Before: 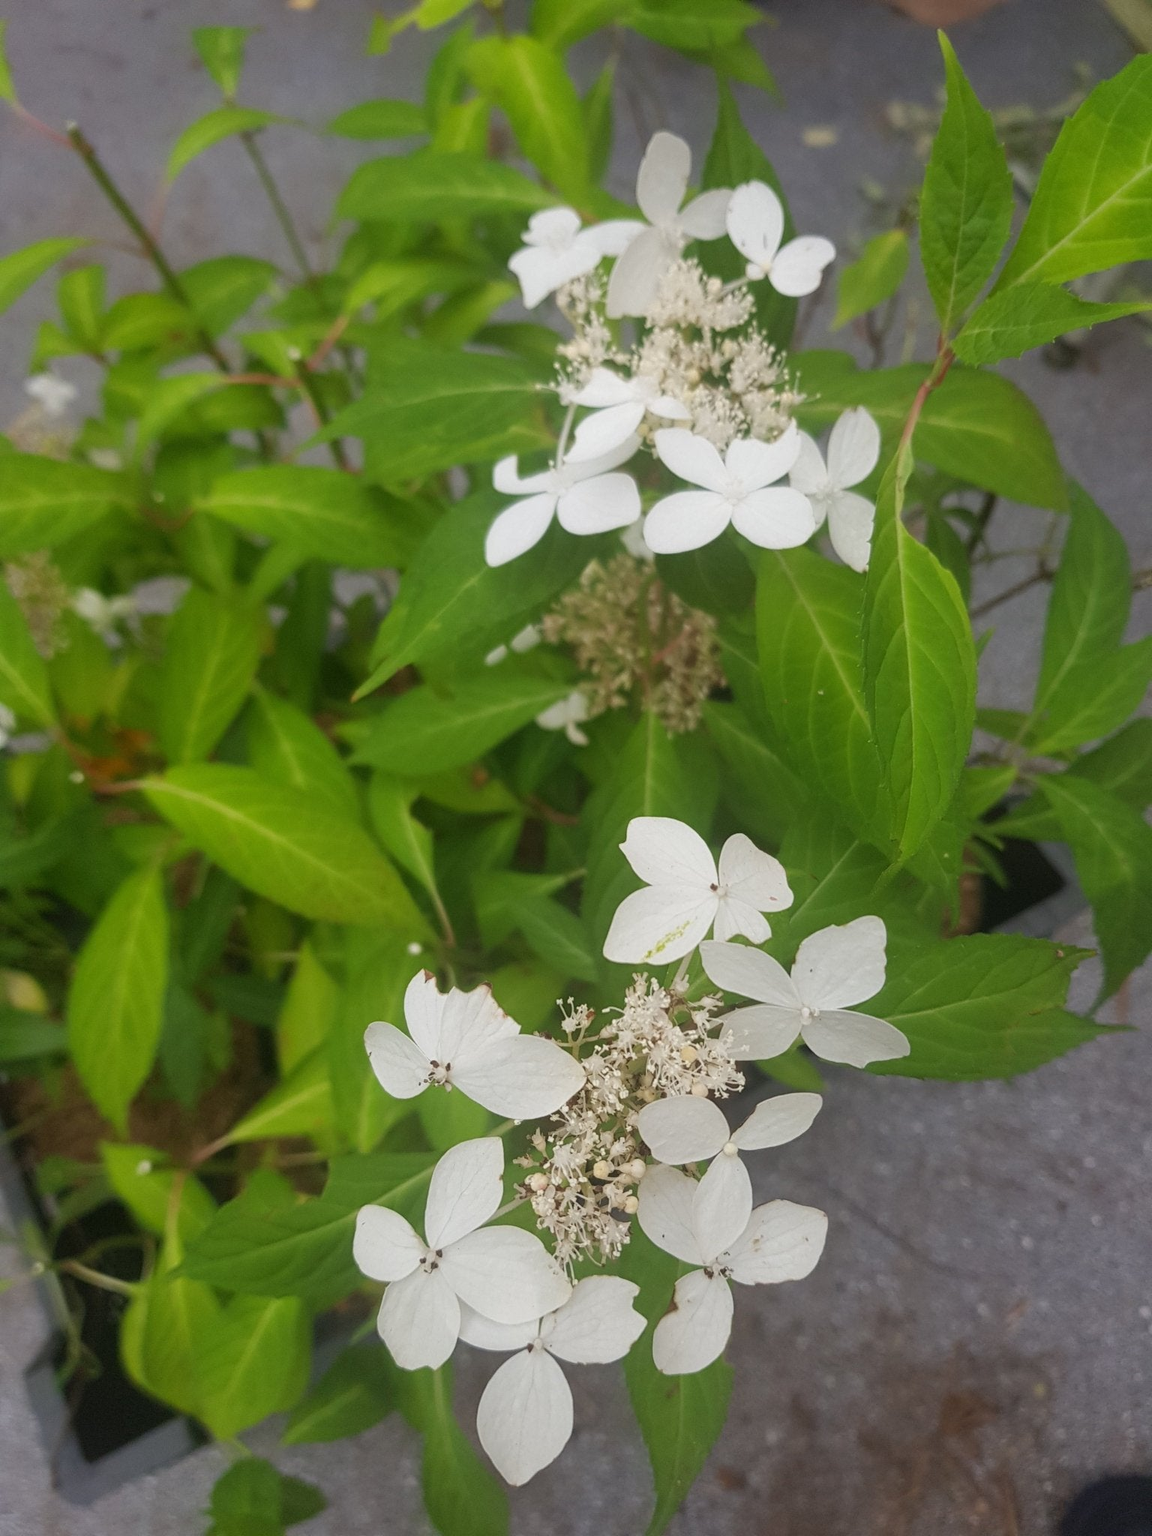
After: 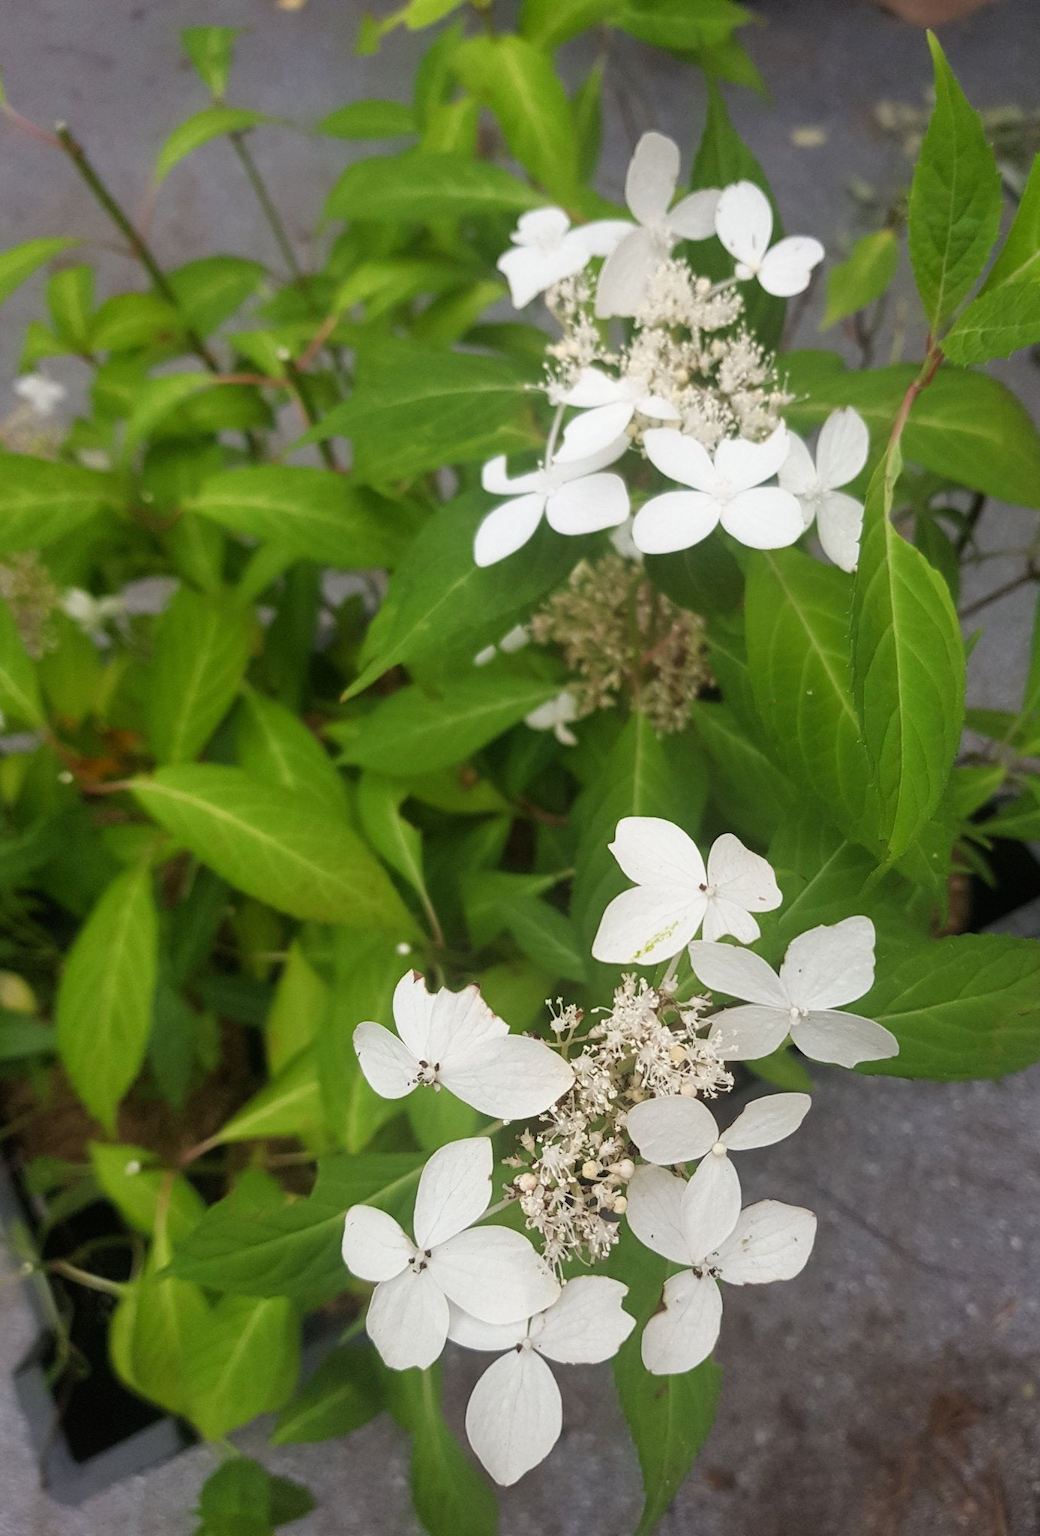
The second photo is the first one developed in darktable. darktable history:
filmic rgb: black relative exposure -8.02 EV, white relative exposure 2.47 EV, hardness 6.32
crop and rotate: left 0.986%, right 8.68%
